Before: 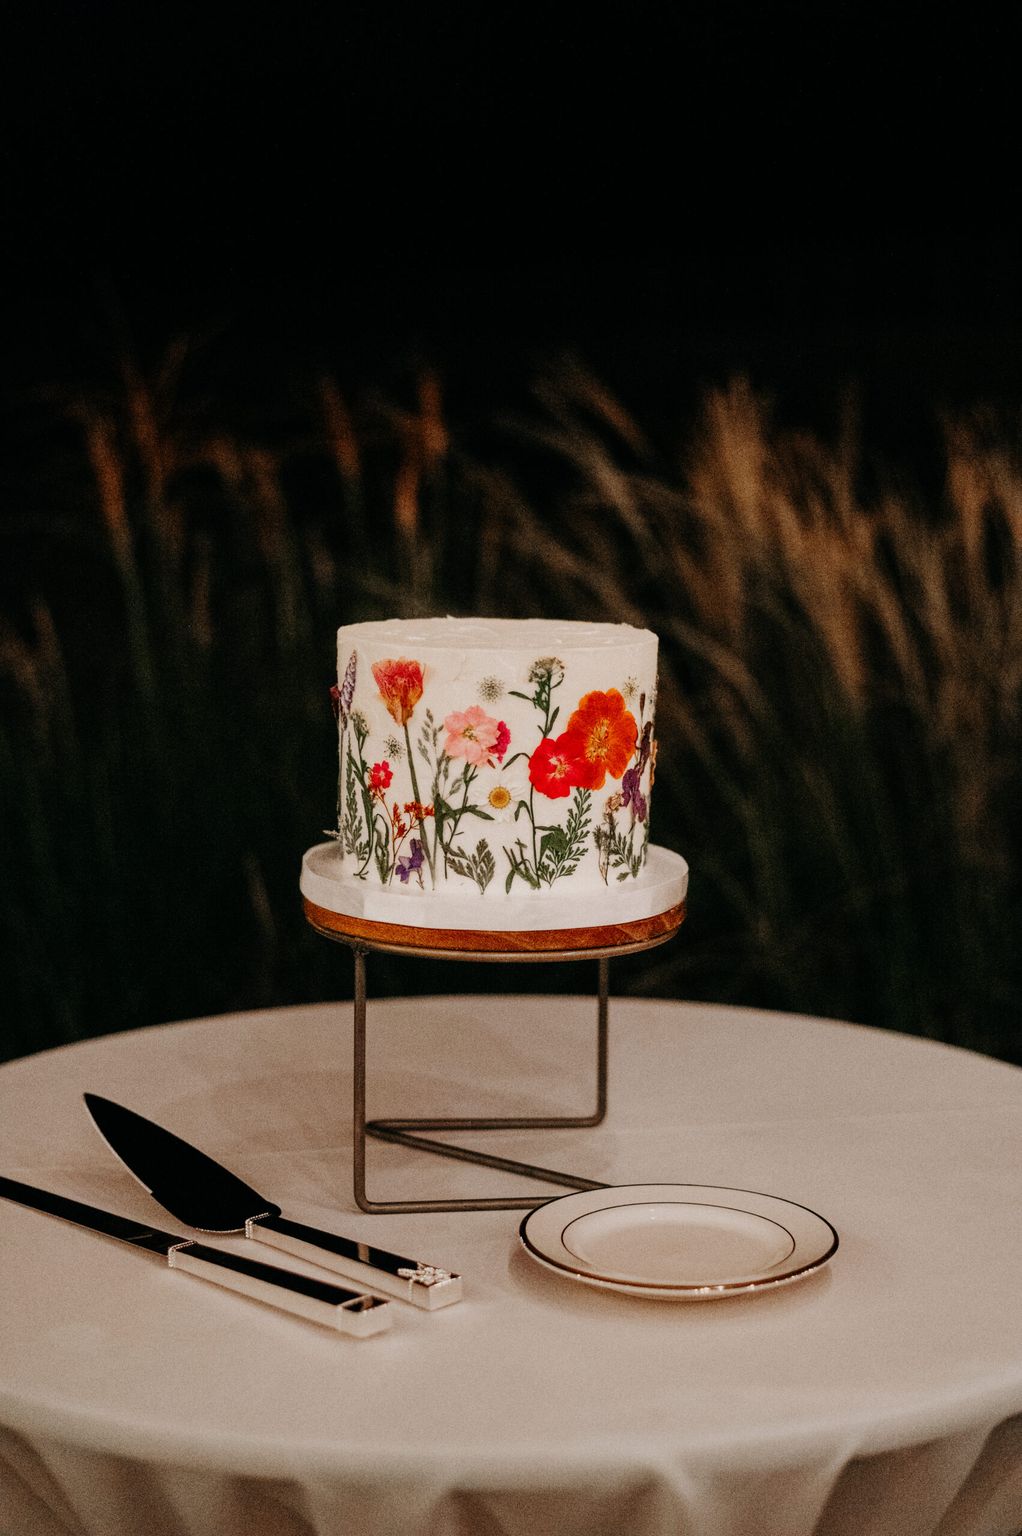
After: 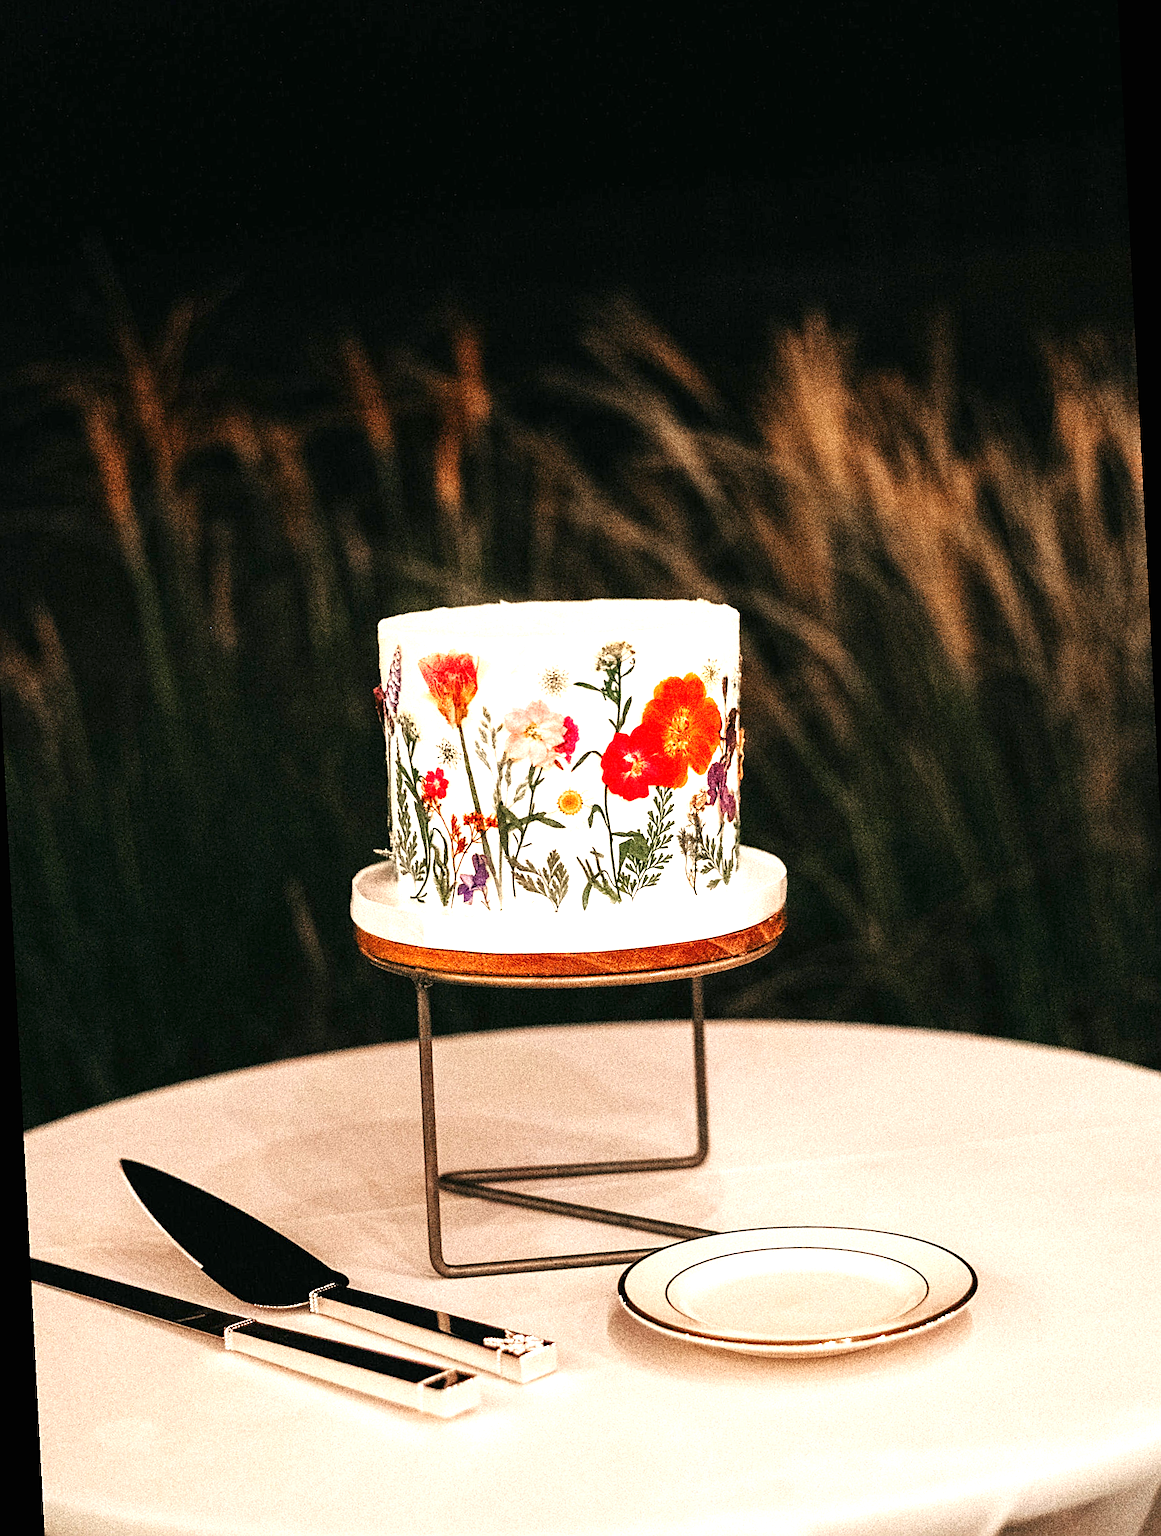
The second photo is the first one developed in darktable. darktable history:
sharpen: on, module defaults
exposure: black level correction 0, exposure 1.45 EV, compensate exposure bias true, compensate highlight preservation false
rotate and perspective: rotation -3°, crop left 0.031, crop right 0.968, crop top 0.07, crop bottom 0.93
